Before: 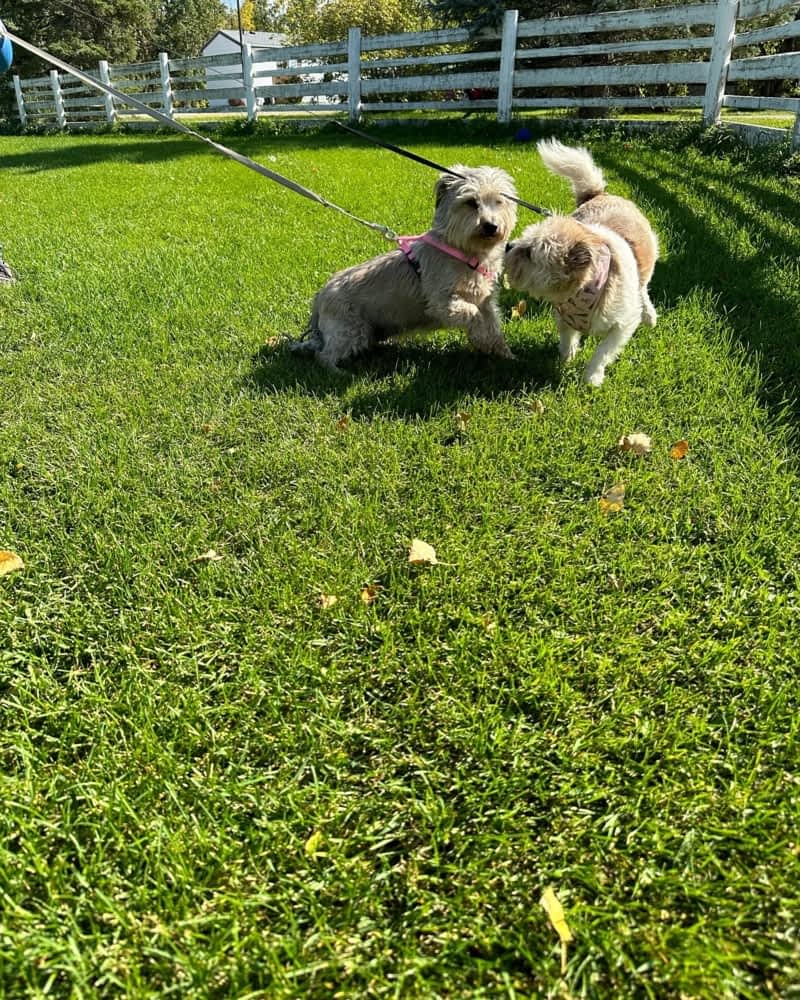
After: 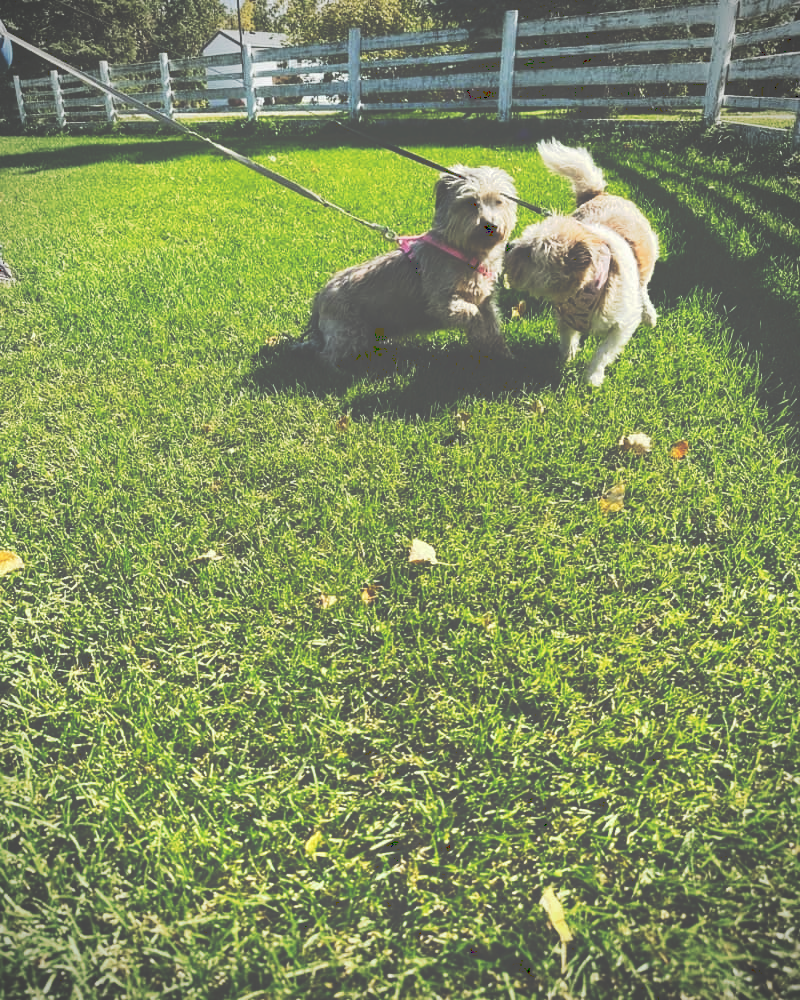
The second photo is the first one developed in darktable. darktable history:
vignetting: unbound false
tone curve: curves: ch0 [(0, 0) (0.003, 0.345) (0.011, 0.345) (0.025, 0.345) (0.044, 0.349) (0.069, 0.353) (0.1, 0.356) (0.136, 0.359) (0.177, 0.366) (0.224, 0.378) (0.277, 0.398) (0.335, 0.429) (0.399, 0.476) (0.468, 0.545) (0.543, 0.624) (0.623, 0.721) (0.709, 0.811) (0.801, 0.876) (0.898, 0.913) (1, 1)], preserve colors none
